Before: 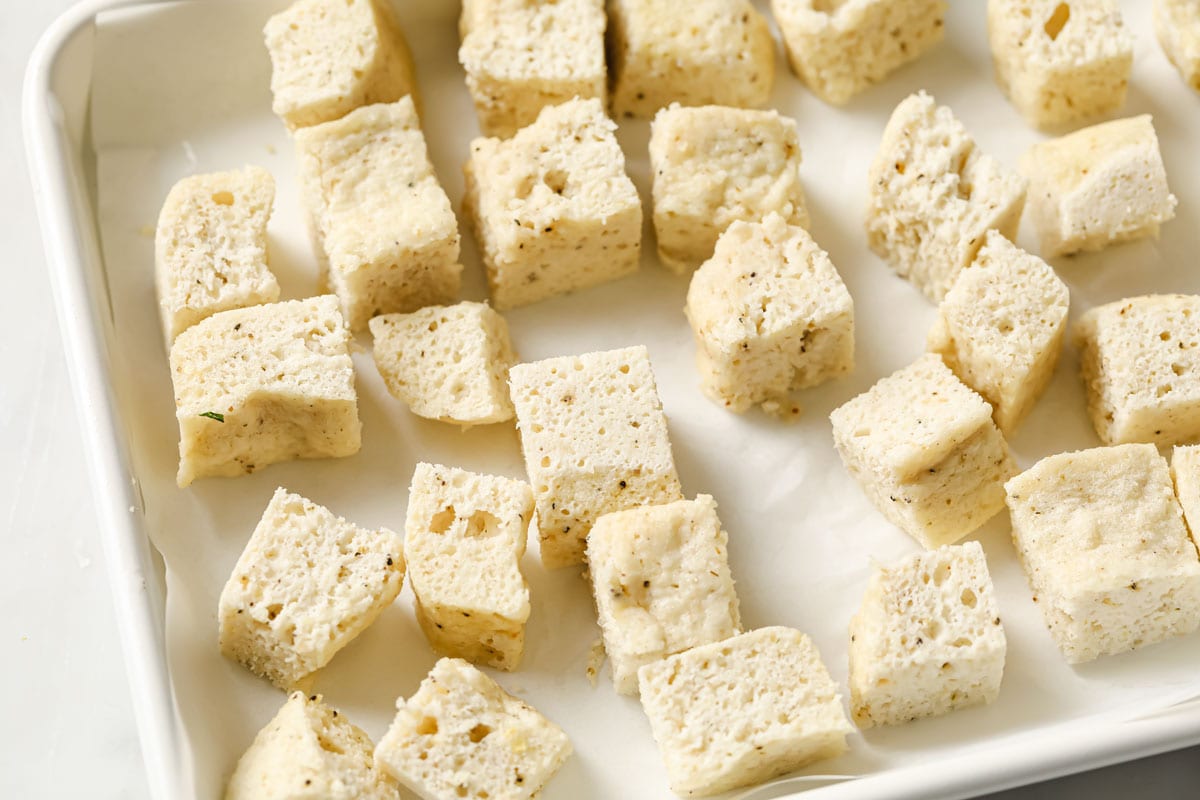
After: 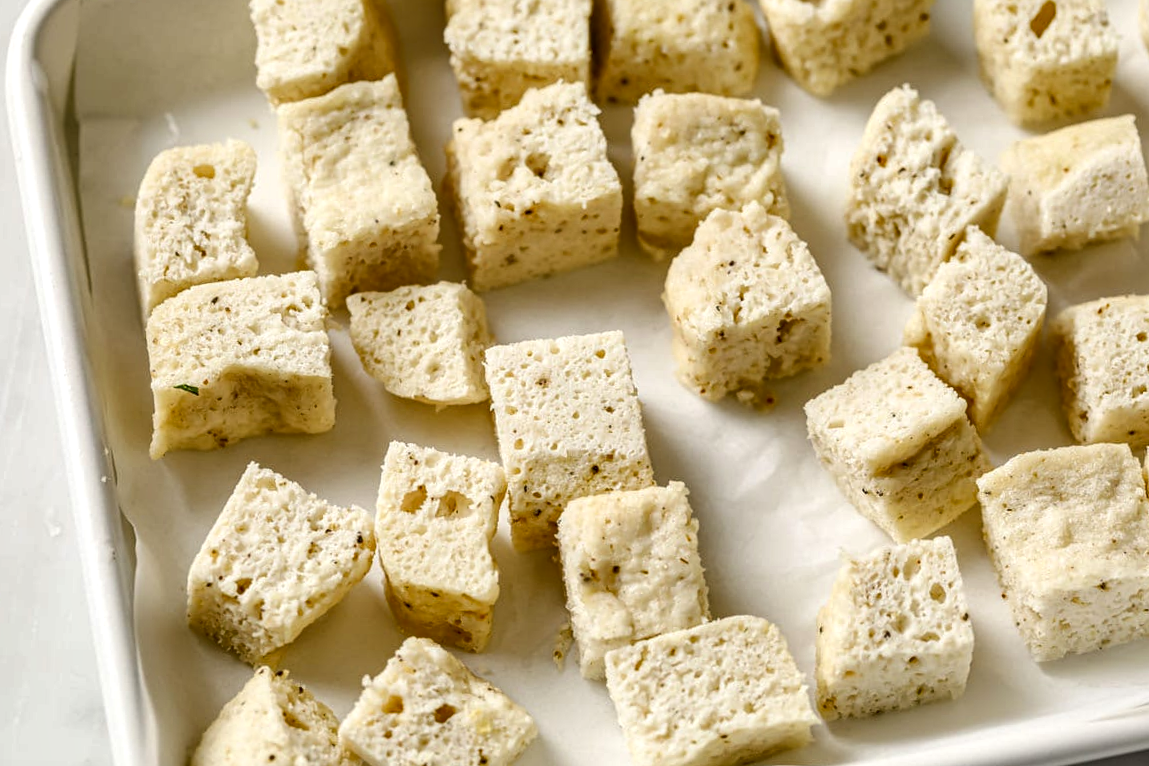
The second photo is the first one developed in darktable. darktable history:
color balance: mode lift, gamma, gain (sRGB), lift [0.97, 1, 1, 1], gamma [1.03, 1, 1, 1]
local contrast: detail 130%
shadows and highlights: shadows 53, soften with gaussian
crop and rotate: angle -1.69°
